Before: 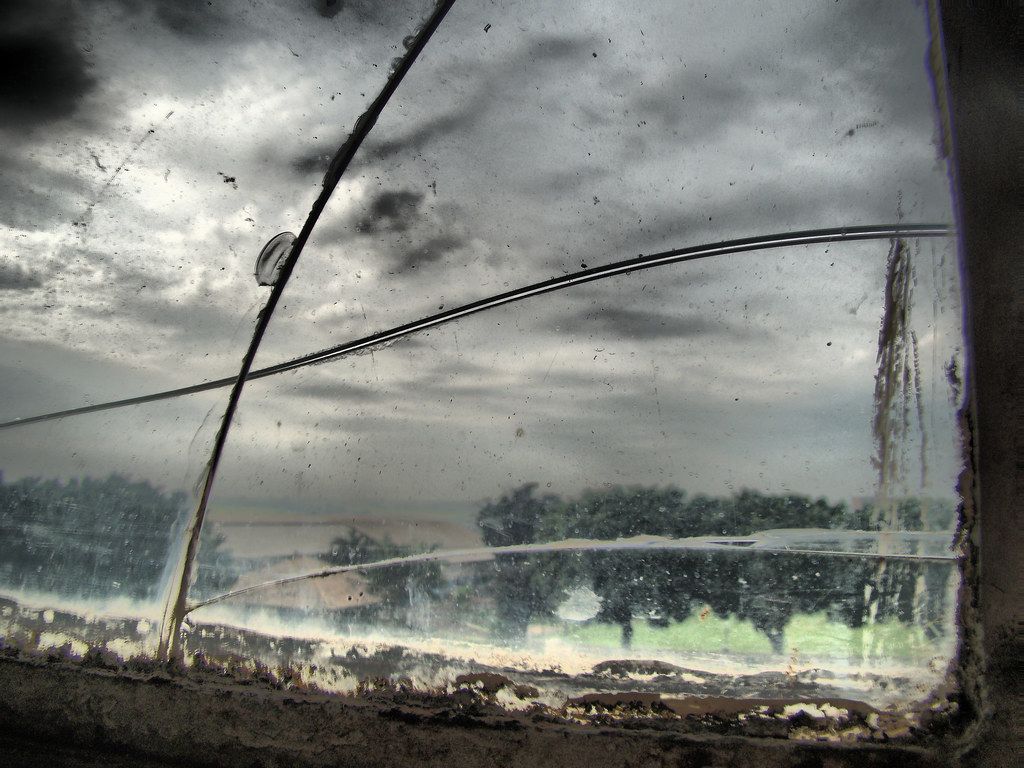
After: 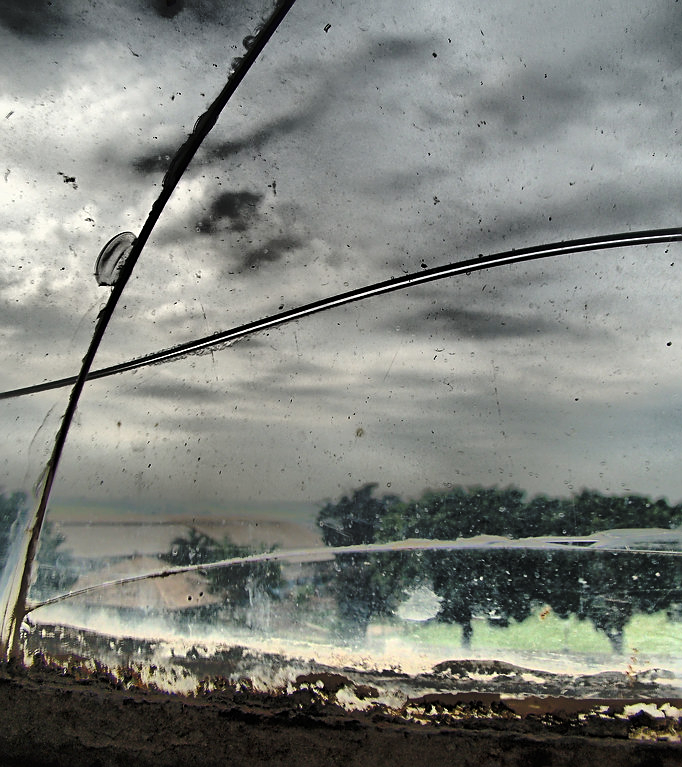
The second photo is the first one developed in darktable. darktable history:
crop and rotate: left 15.64%, right 17.746%
shadows and highlights: radius 127.13, shadows 30.32, highlights -31.18, low approximation 0.01, soften with gaussian
base curve: curves: ch0 [(0, 0) (0.073, 0.04) (0.157, 0.139) (0.492, 0.492) (0.758, 0.758) (1, 1)], preserve colors none
sharpen: on, module defaults
